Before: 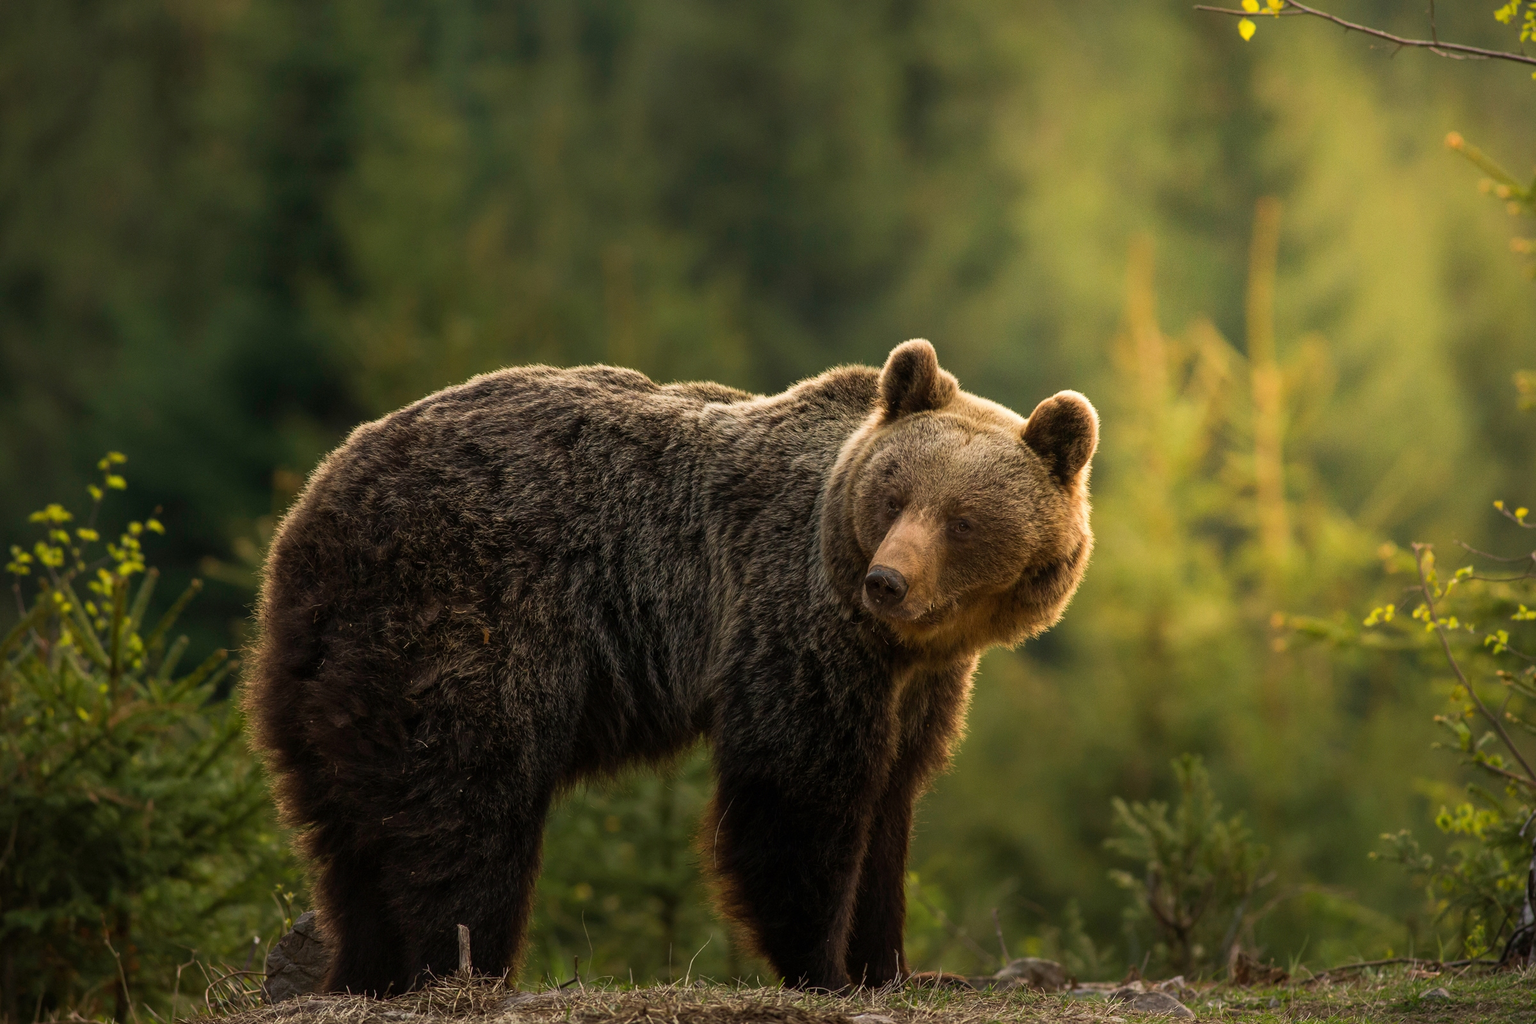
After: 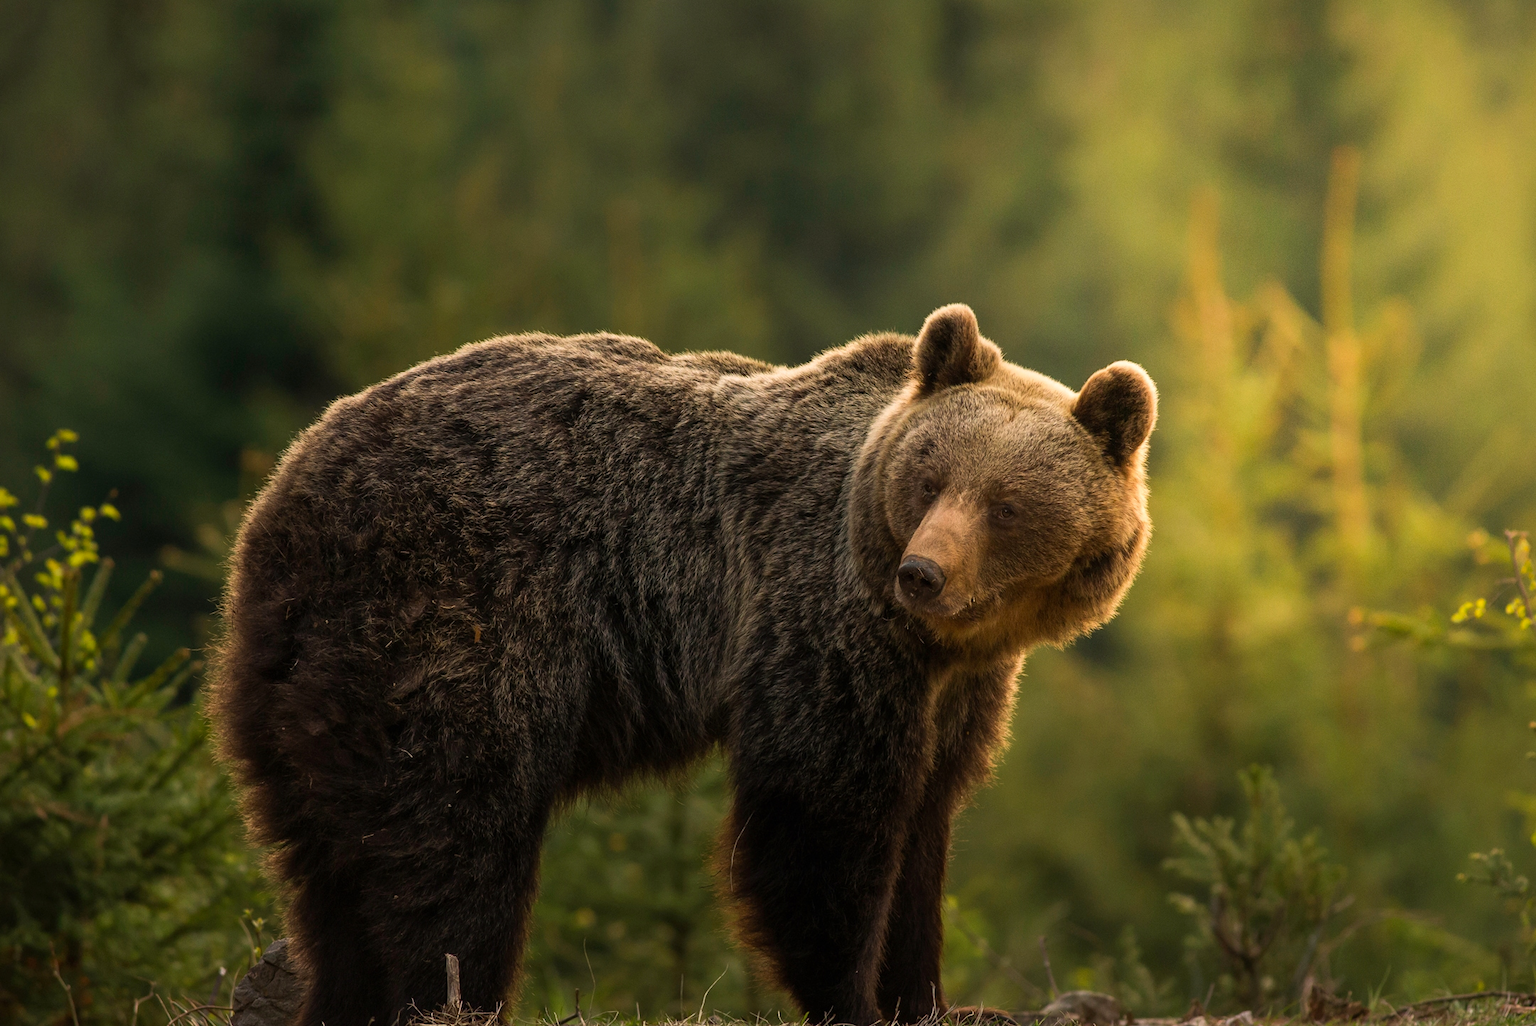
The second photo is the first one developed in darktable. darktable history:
crop: left 3.668%, top 6.401%, right 6.217%, bottom 3.265%
color correction: highlights a* 3.66, highlights b* 5.08
